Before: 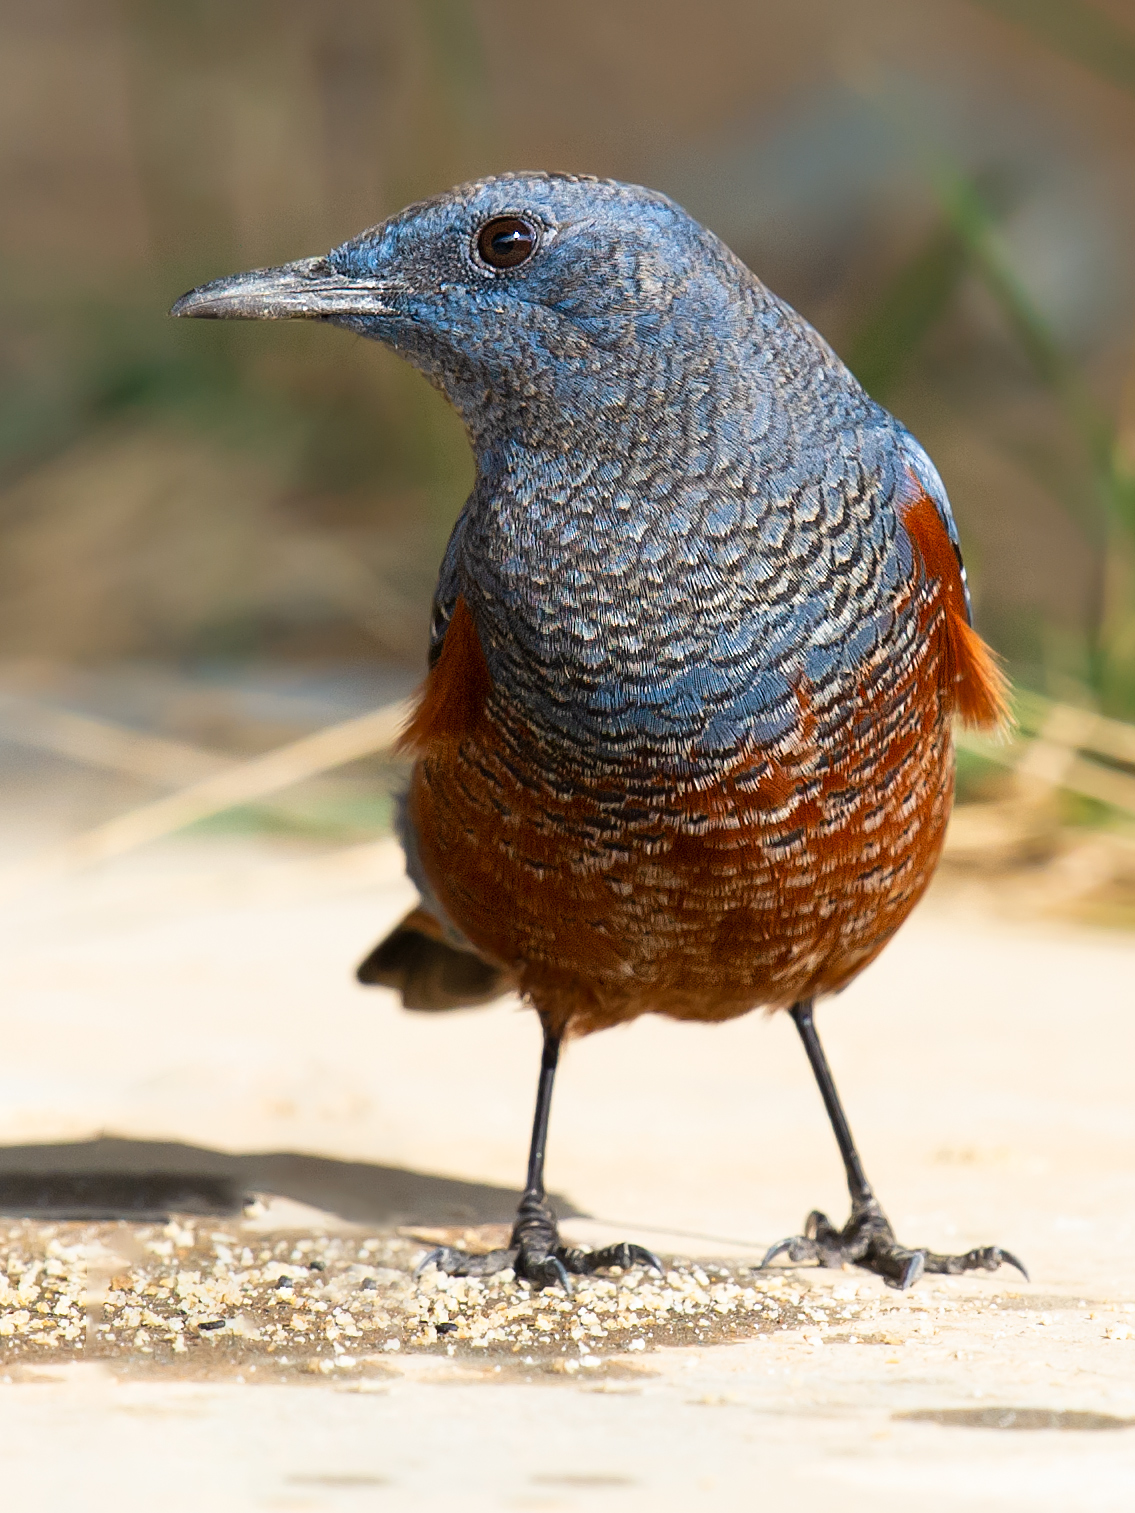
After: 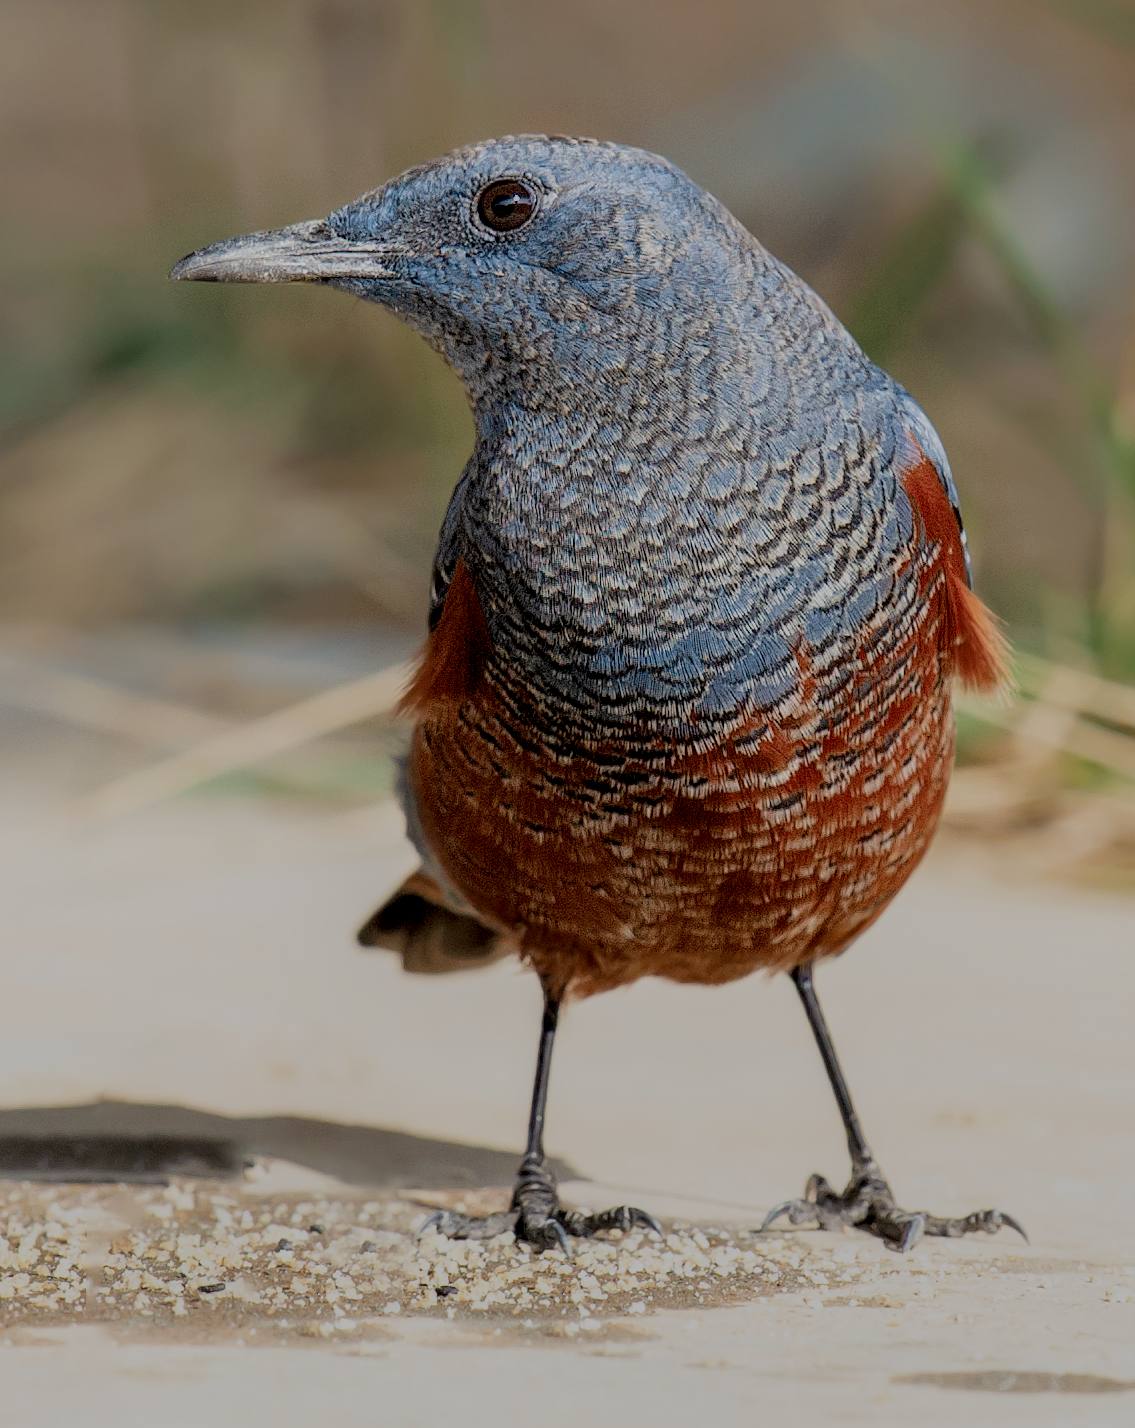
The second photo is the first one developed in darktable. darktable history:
crop and rotate: top 2.49%, bottom 3.091%
filmic rgb: black relative exposure -7.98 EV, white relative exposure 8.01 EV, threshold 5.96 EV, target black luminance 0%, hardness 2.41, latitude 76%, contrast 0.57, shadows ↔ highlights balance 0.015%, enable highlight reconstruction true
local contrast: detail 160%
